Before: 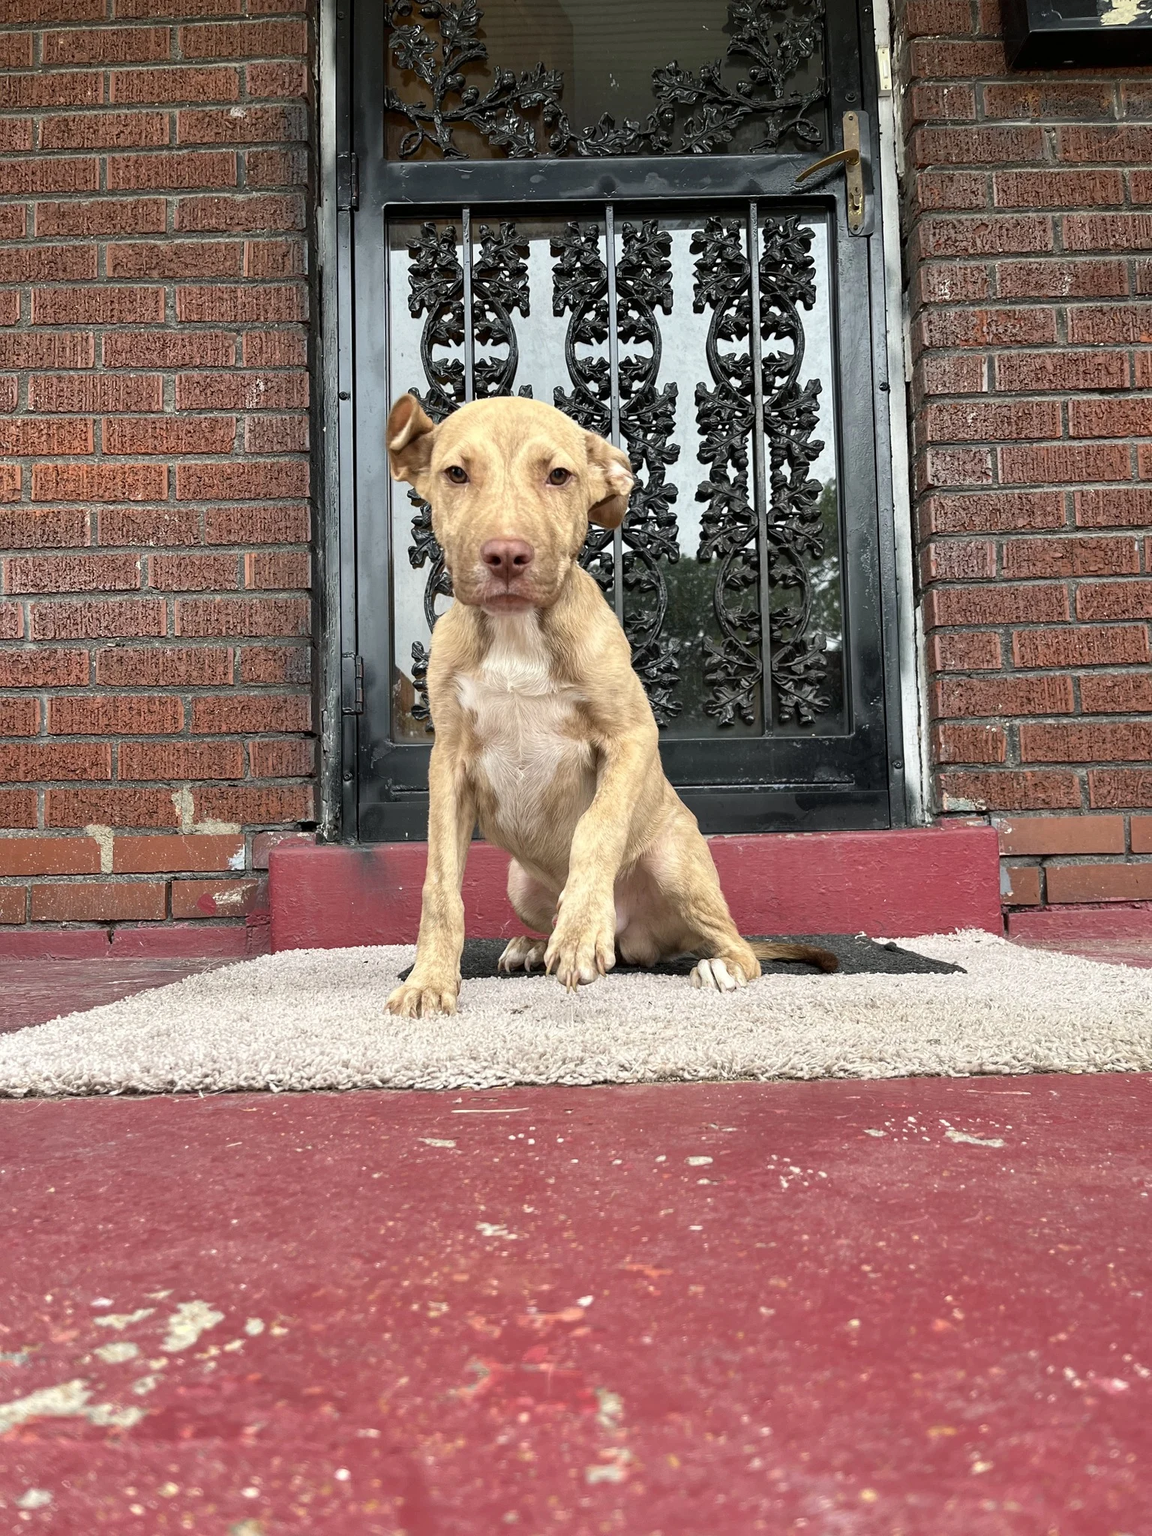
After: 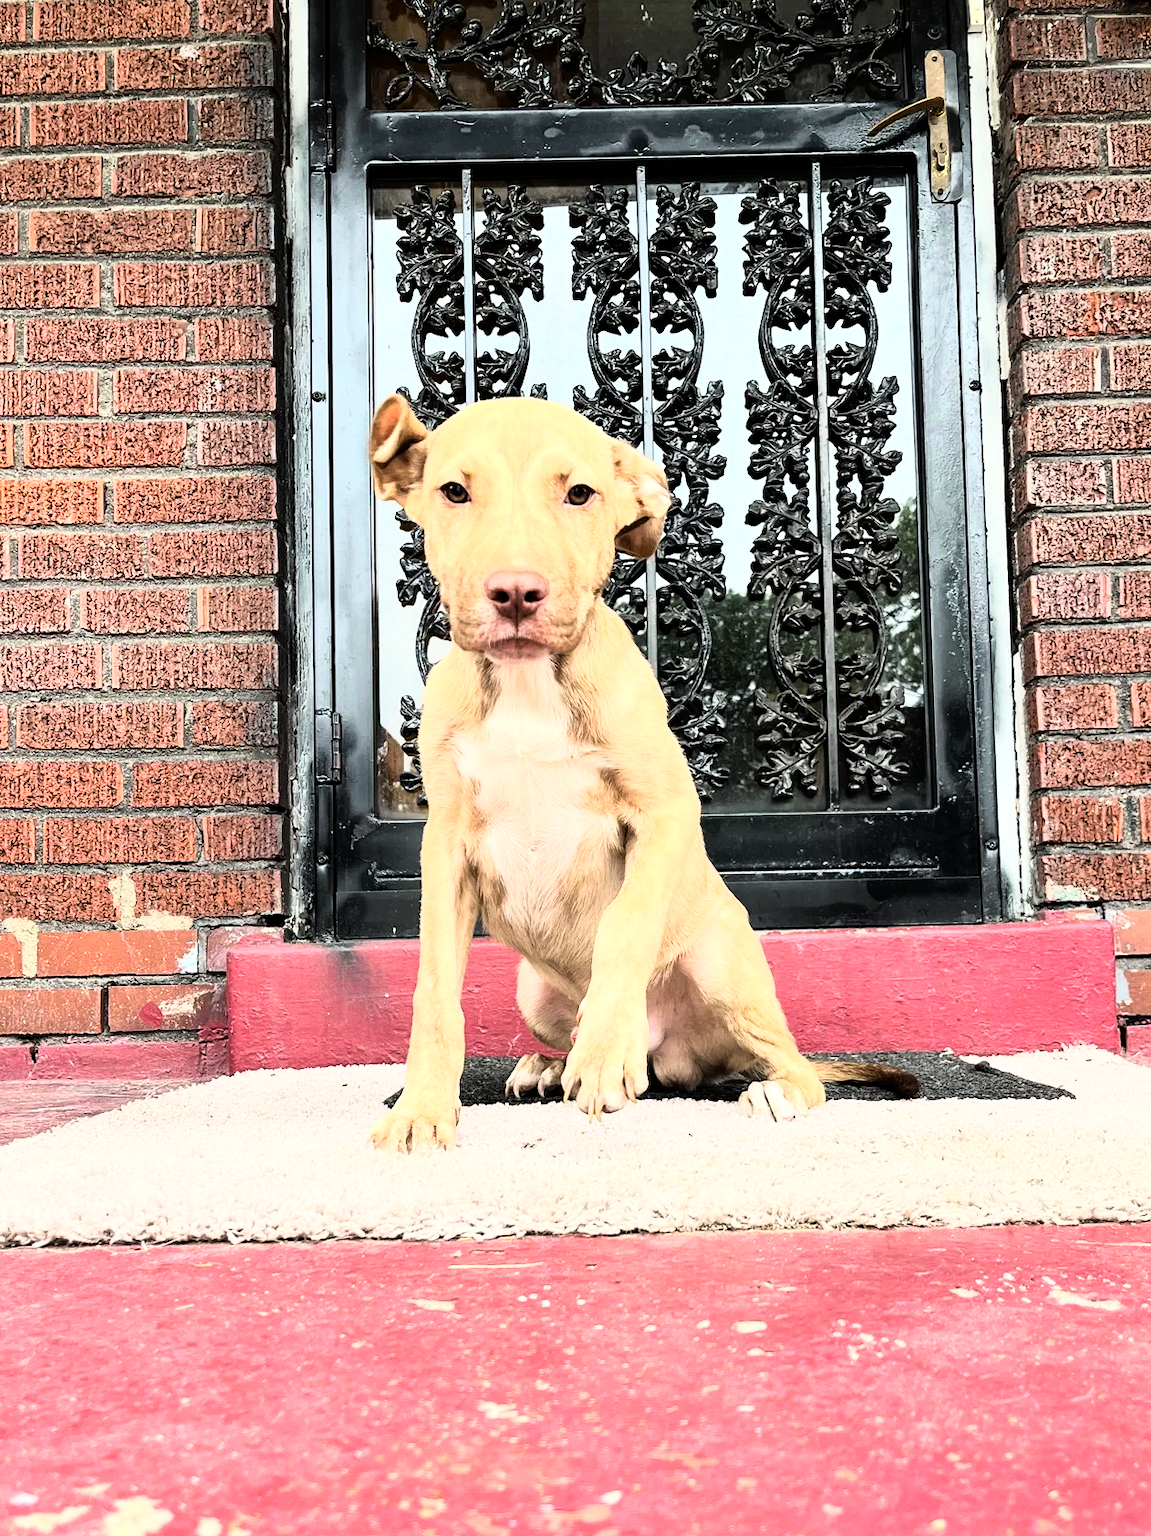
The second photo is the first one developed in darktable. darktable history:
crop and rotate: left 7.196%, top 4.574%, right 10.605%, bottom 13.178%
rgb curve: curves: ch0 [(0, 0) (0.21, 0.15) (0.24, 0.21) (0.5, 0.75) (0.75, 0.96) (0.89, 0.99) (1, 1)]; ch1 [(0, 0.02) (0.21, 0.13) (0.25, 0.2) (0.5, 0.67) (0.75, 0.9) (0.89, 0.97) (1, 1)]; ch2 [(0, 0.02) (0.21, 0.13) (0.25, 0.2) (0.5, 0.67) (0.75, 0.9) (0.89, 0.97) (1, 1)], compensate middle gray true
